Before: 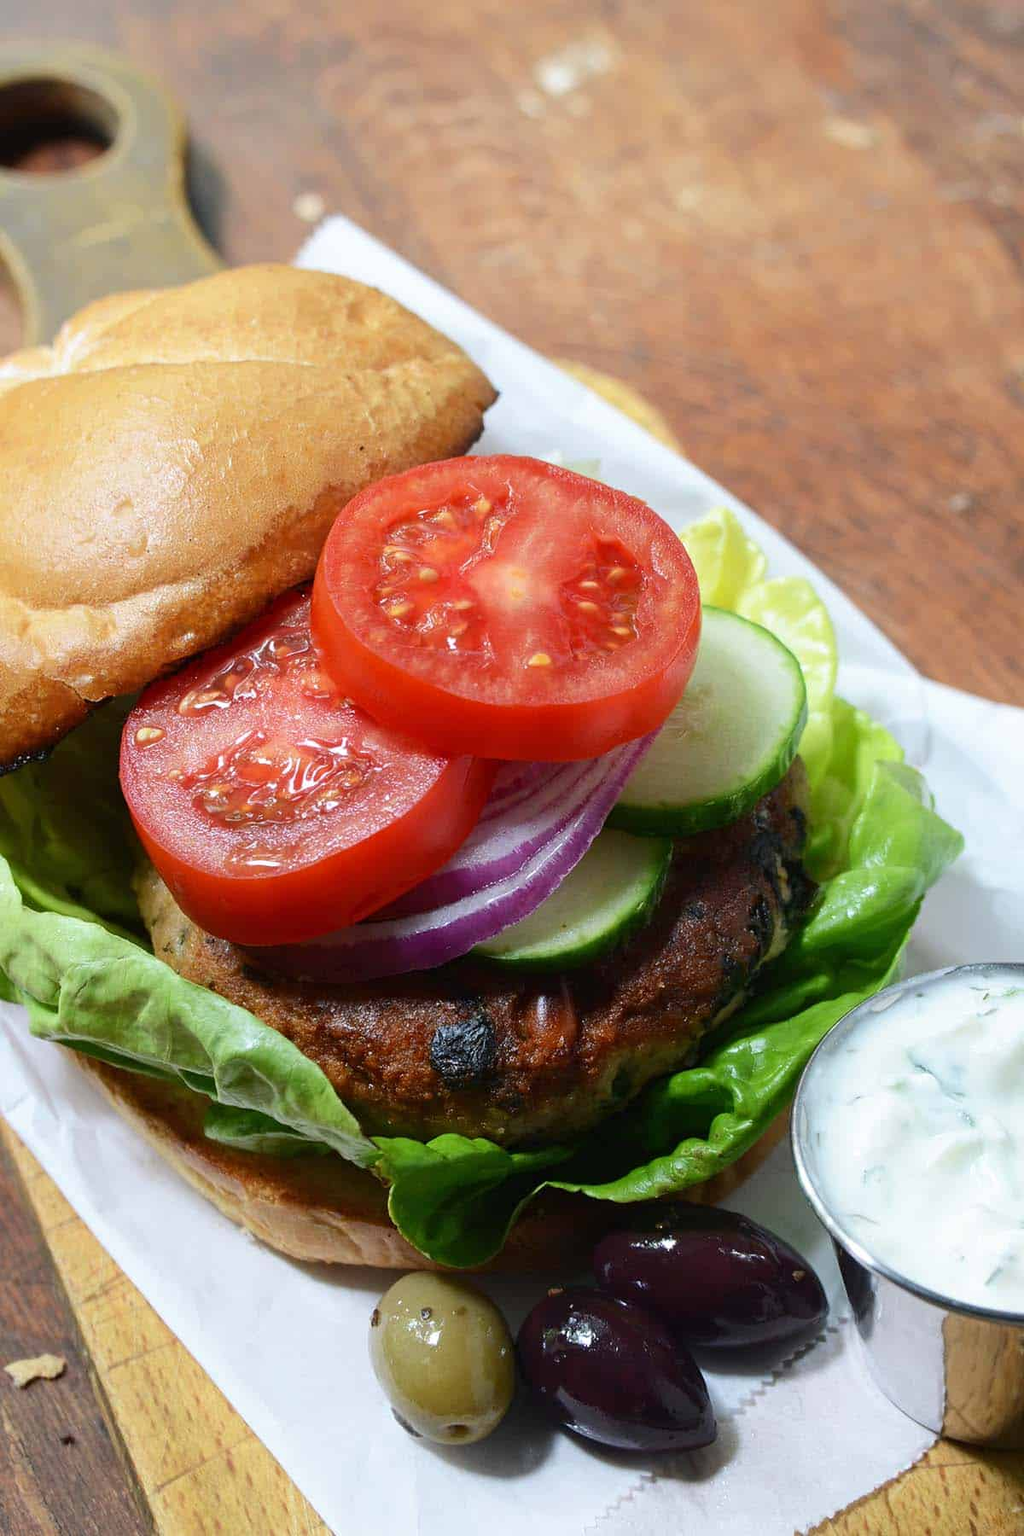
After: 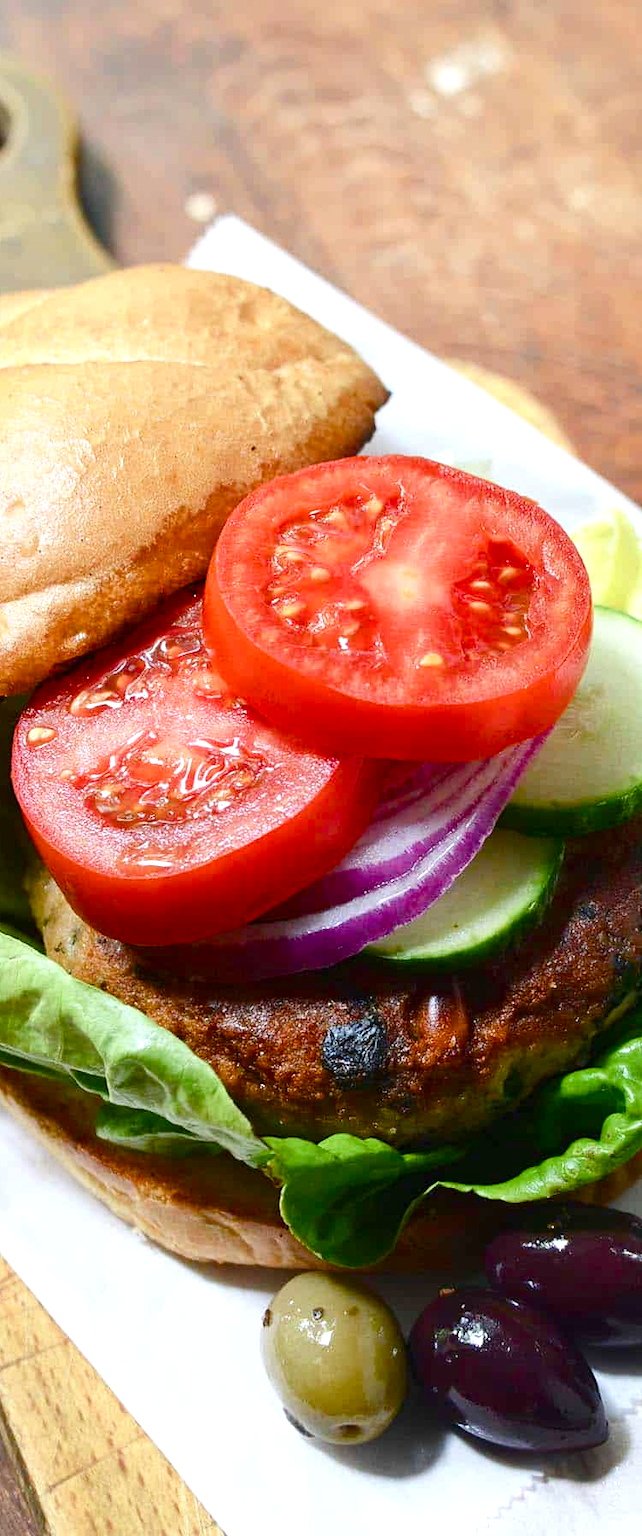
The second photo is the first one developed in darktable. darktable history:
crop: left 10.644%, right 26.528%
contrast brightness saturation: contrast 0.14
shadows and highlights: shadows 32, highlights -32, soften with gaussian
color balance rgb: perceptual saturation grading › global saturation 20%, perceptual saturation grading › highlights -50%, perceptual saturation grading › shadows 30%, perceptual brilliance grading › global brilliance 10%, perceptual brilliance grading › shadows 15%
